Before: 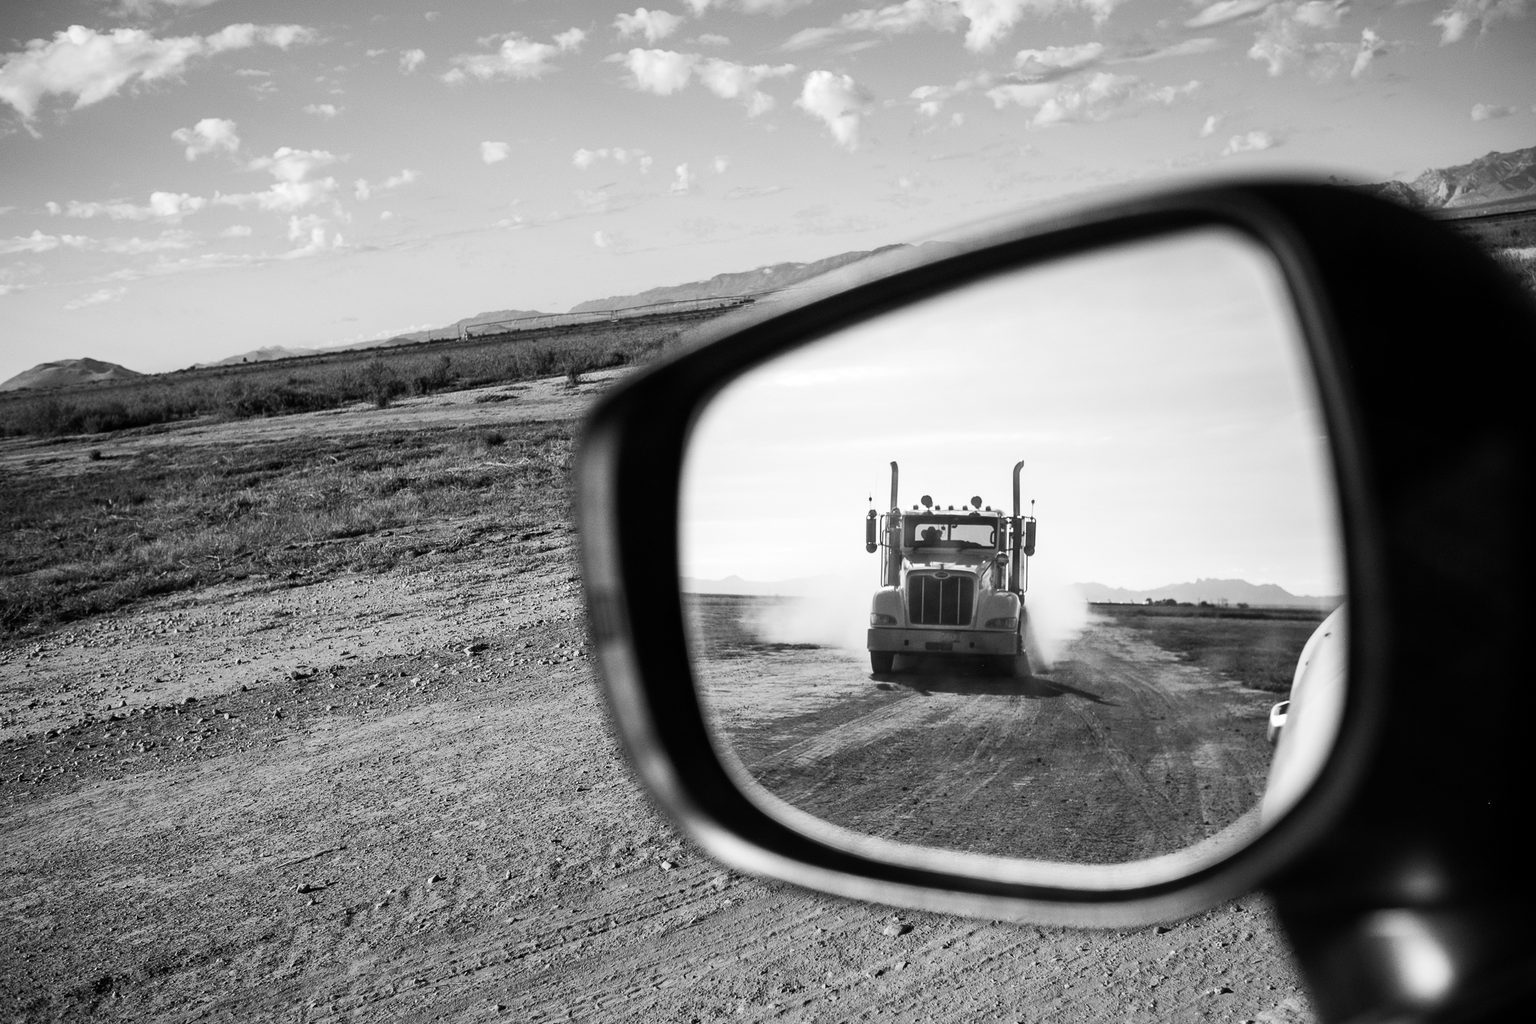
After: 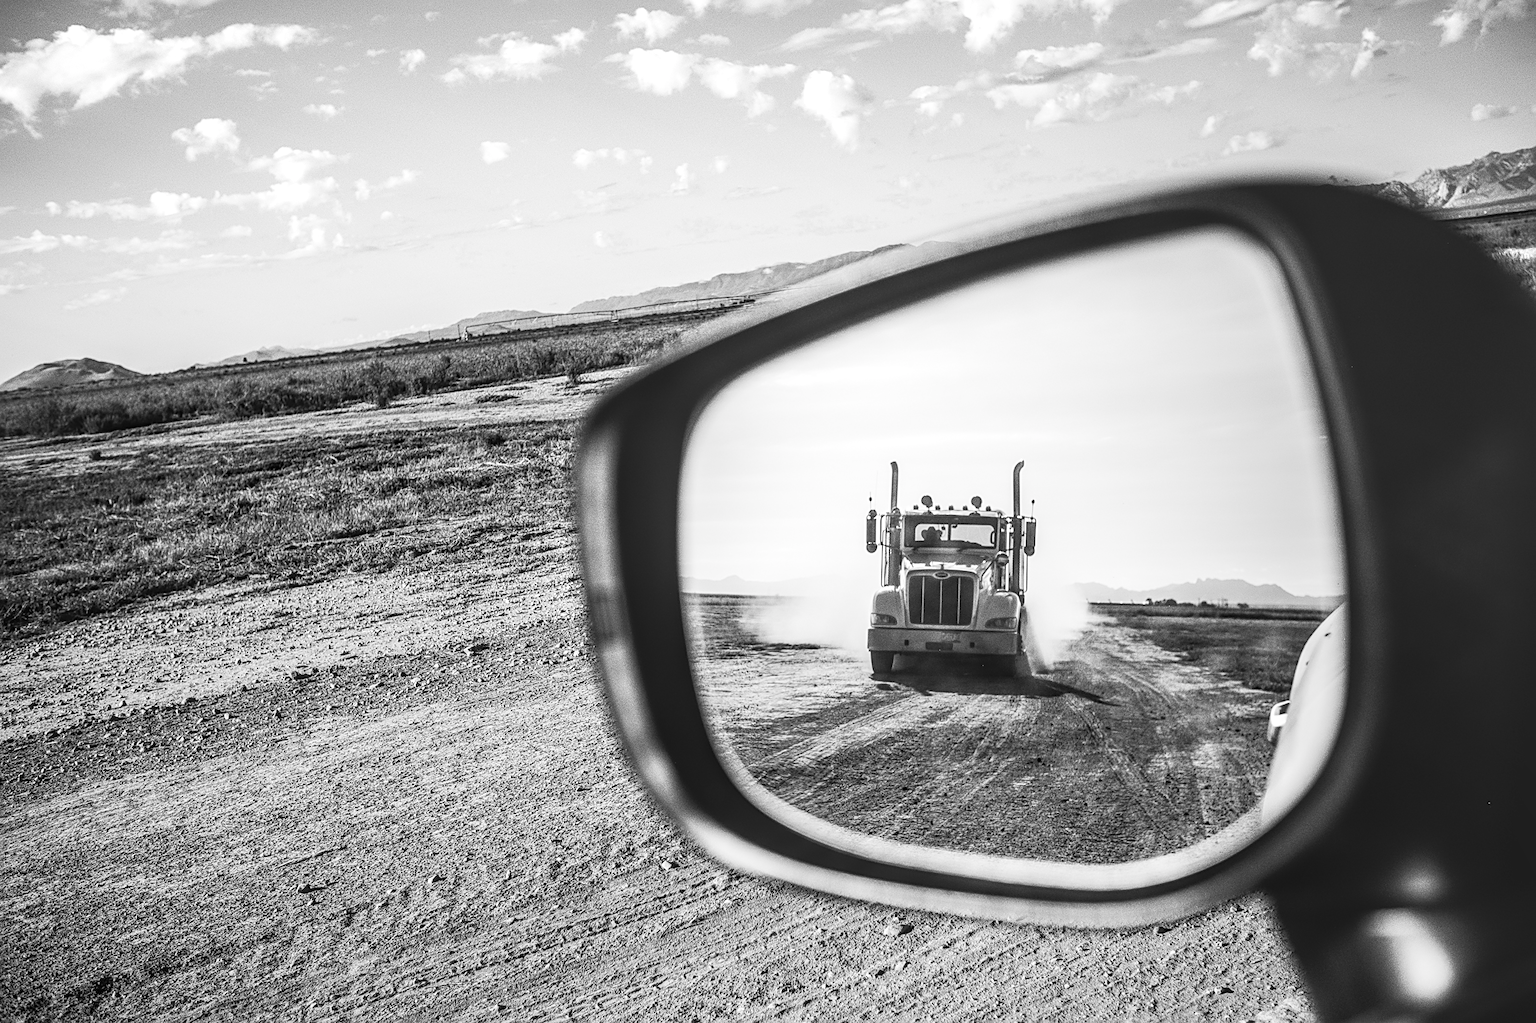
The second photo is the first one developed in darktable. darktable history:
local contrast: highlights 0%, shadows 0%, detail 133%
tone equalizer: -8 EV -0.417 EV, -7 EV -0.389 EV, -6 EV -0.333 EV, -5 EV -0.222 EV, -3 EV 0.222 EV, -2 EV 0.333 EV, -1 EV 0.389 EV, +0 EV 0.417 EV, edges refinement/feathering 500, mask exposure compensation -1.57 EV, preserve details no
sharpen: on, module defaults
contrast brightness saturation: contrast 0.2, brightness 0.16, saturation 0.22
